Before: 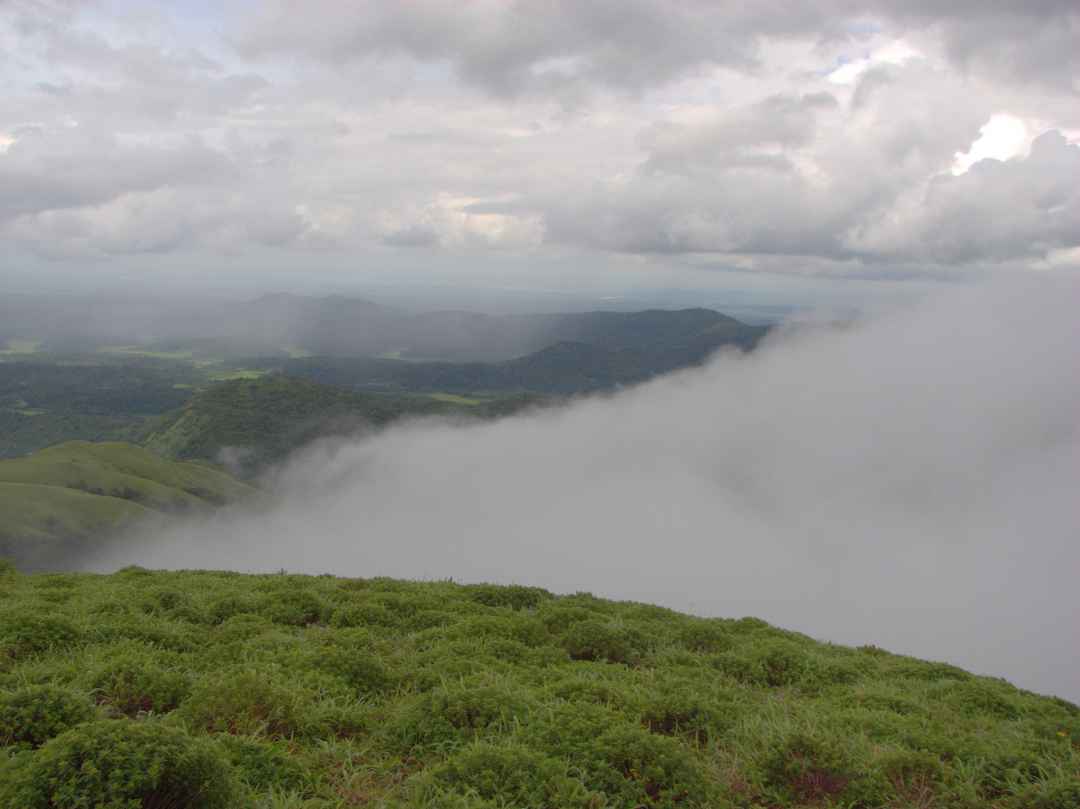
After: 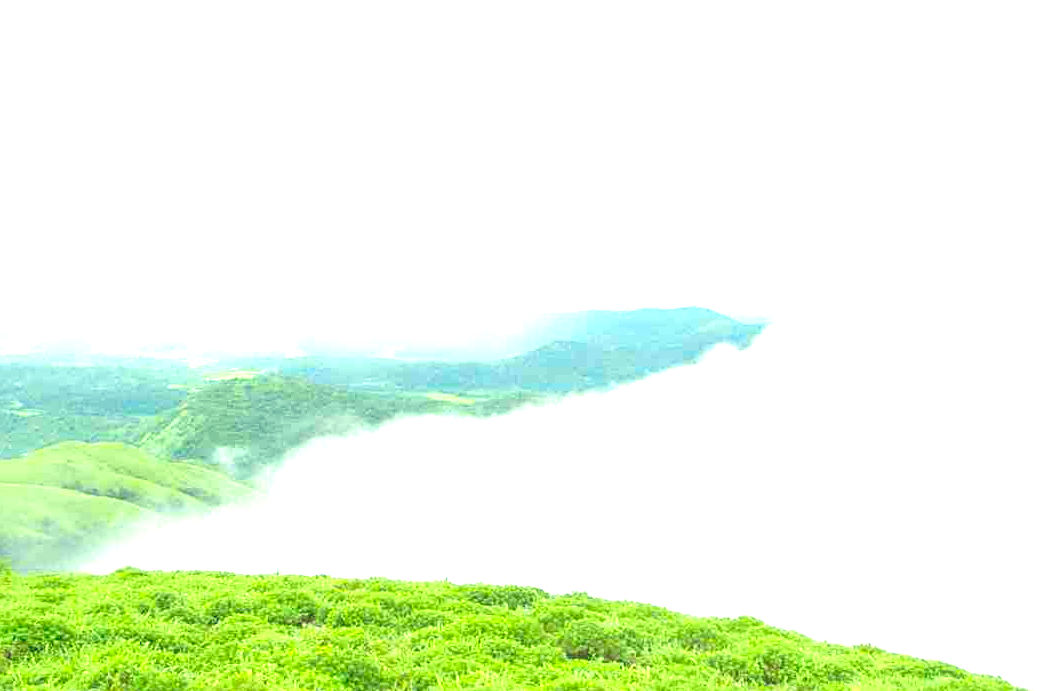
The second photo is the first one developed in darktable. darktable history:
local contrast: on, module defaults
exposure: black level correction 0.003, exposure 0.383 EV, compensate highlight preservation false
levels: levels [0, 0.281, 0.562]
contrast brightness saturation: contrast -0.28
base curve: curves: ch0 [(0, 0) (0.088, 0.125) (0.176, 0.251) (0.354, 0.501) (0.613, 0.749) (1, 0.877)], preserve colors none
crop and rotate: angle 0.2°, left 0.275%, right 3.127%, bottom 14.18%
color correction: highlights a* -20.08, highlights b* 9.8, shadows a* -20.4, shadows b* -10.76
sharpen: on, module defaults
